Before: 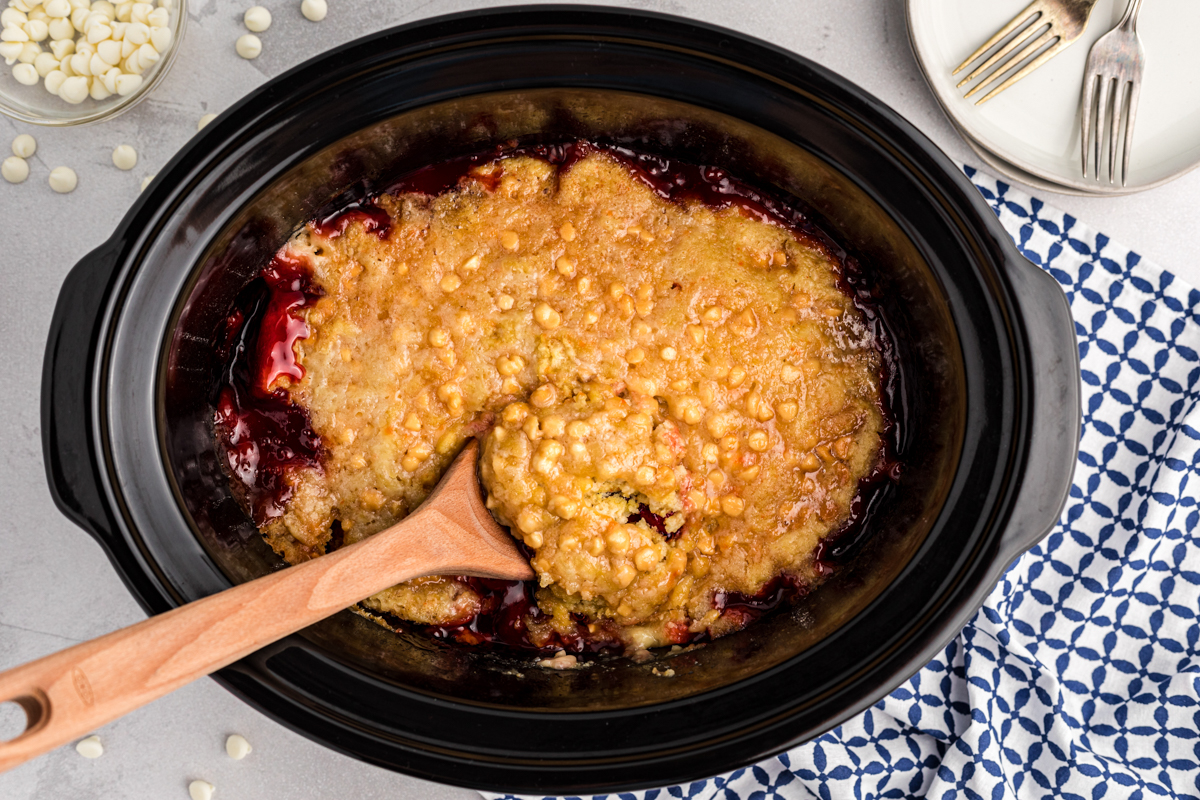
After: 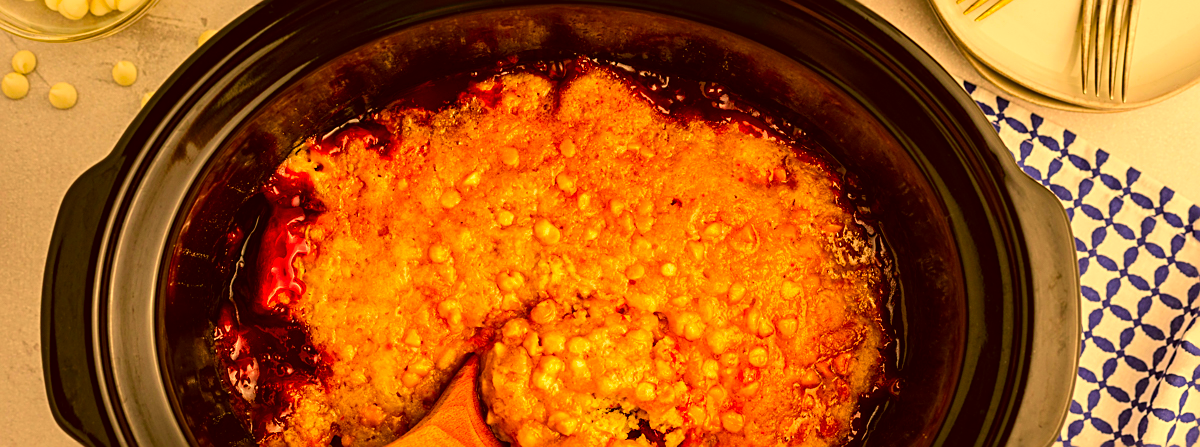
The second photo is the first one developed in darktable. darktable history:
crop and rotate: top 10.541%, bottom 33.542%
color correction: highlights a* 10.75, highlights b* 30.28, shadows a* 2.61, shadows b* 18.19, saturation 1.74
sharpen: on, module defaults
